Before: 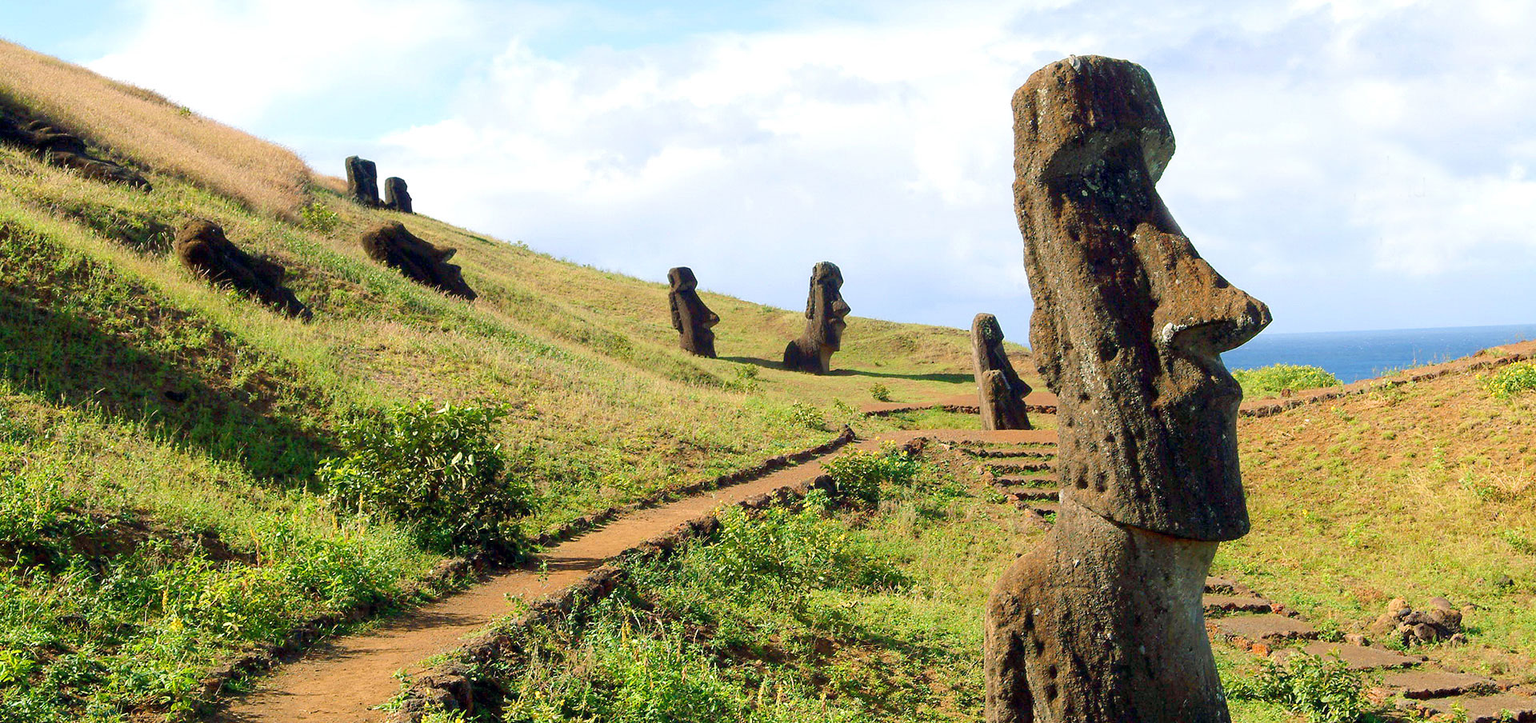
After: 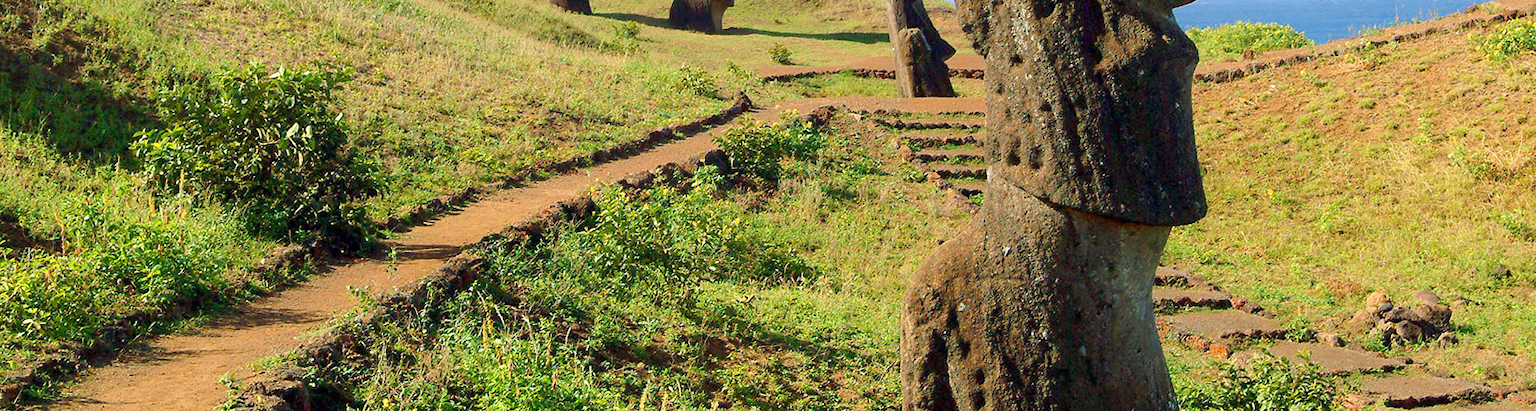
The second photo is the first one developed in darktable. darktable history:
crop and rotate: left 13.247%, top 47.857%, bottom 2.722%
